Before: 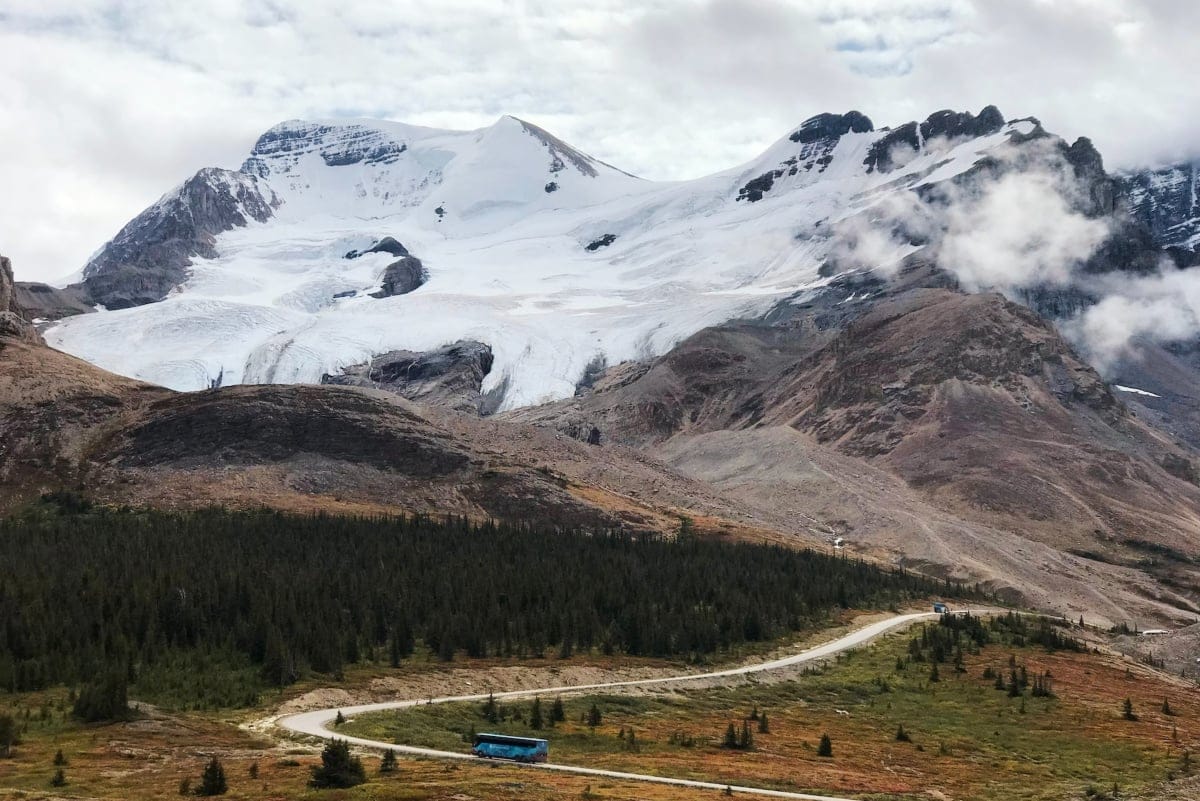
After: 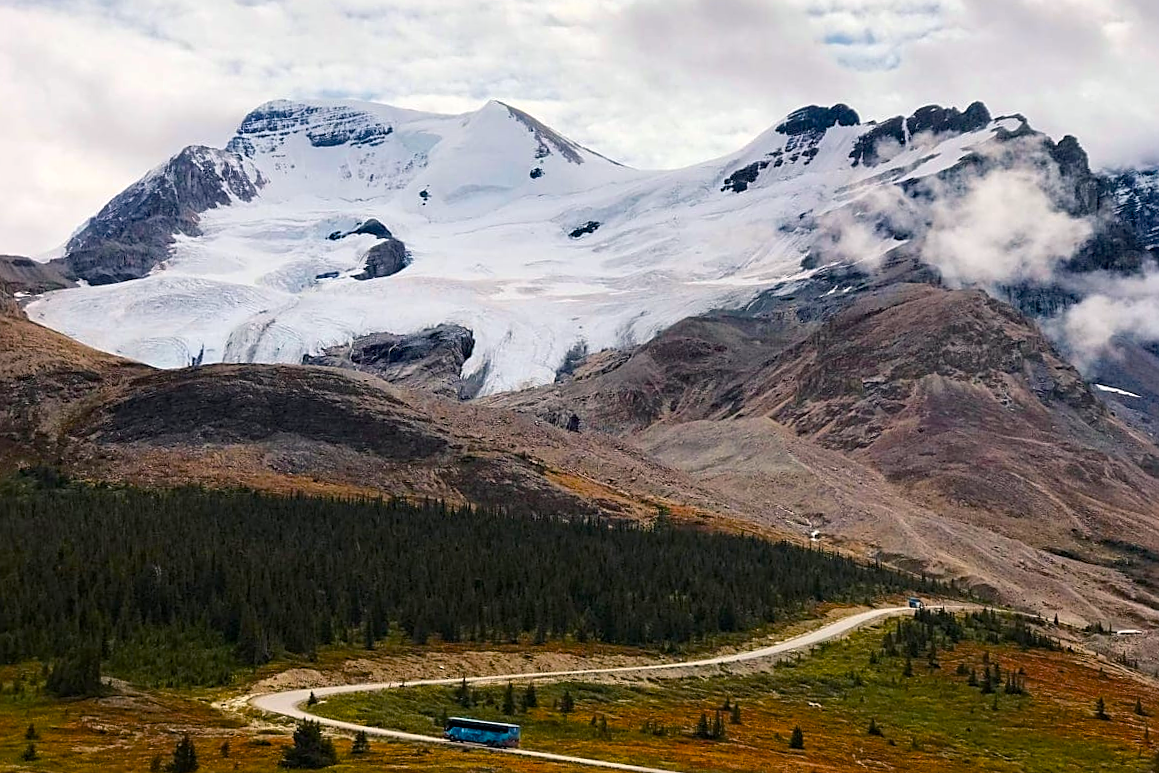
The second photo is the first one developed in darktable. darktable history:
color balance rgb: highlights gain › chroma 1.113%, highlights gain › hue 53.3°, perceptual saturation grading › global saturation 25.06%, global vibrance 15.987%, saturation formula JzAzBz (2021)
sharpen: on, module defaults
crop and rotate: angle -1.35°
haze removal: compatibility mode true, adaptive false
